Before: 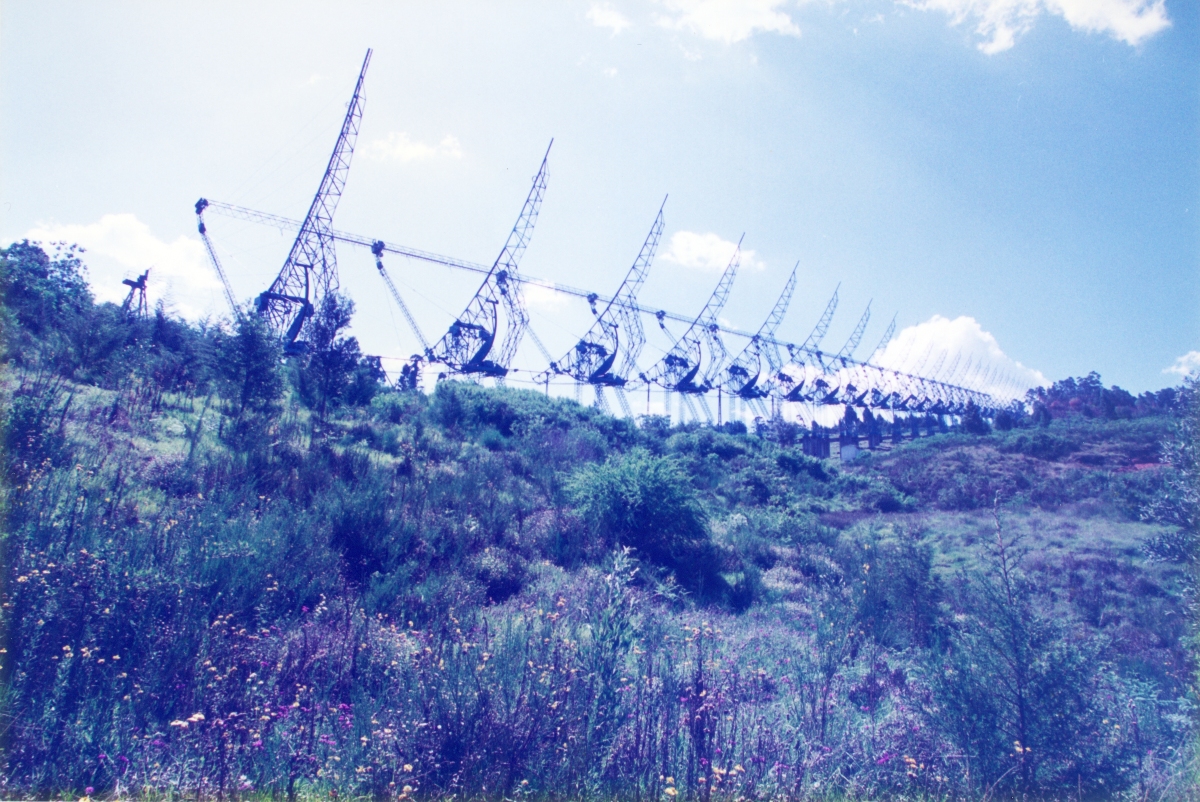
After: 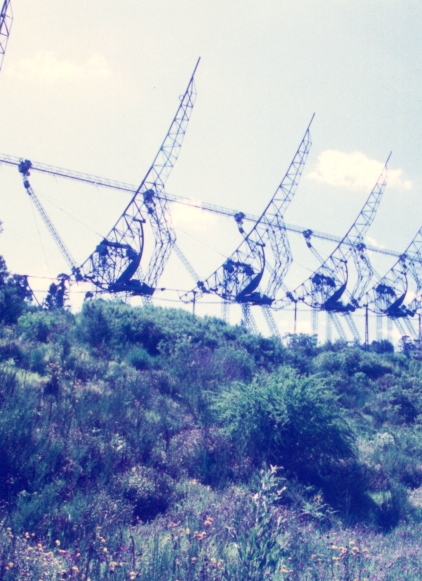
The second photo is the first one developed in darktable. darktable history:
white balance: red 1.045, blue 0.932
crop and rotate: left 29.476%, top 10.214%, right 35.32%, bottom 17.333%
